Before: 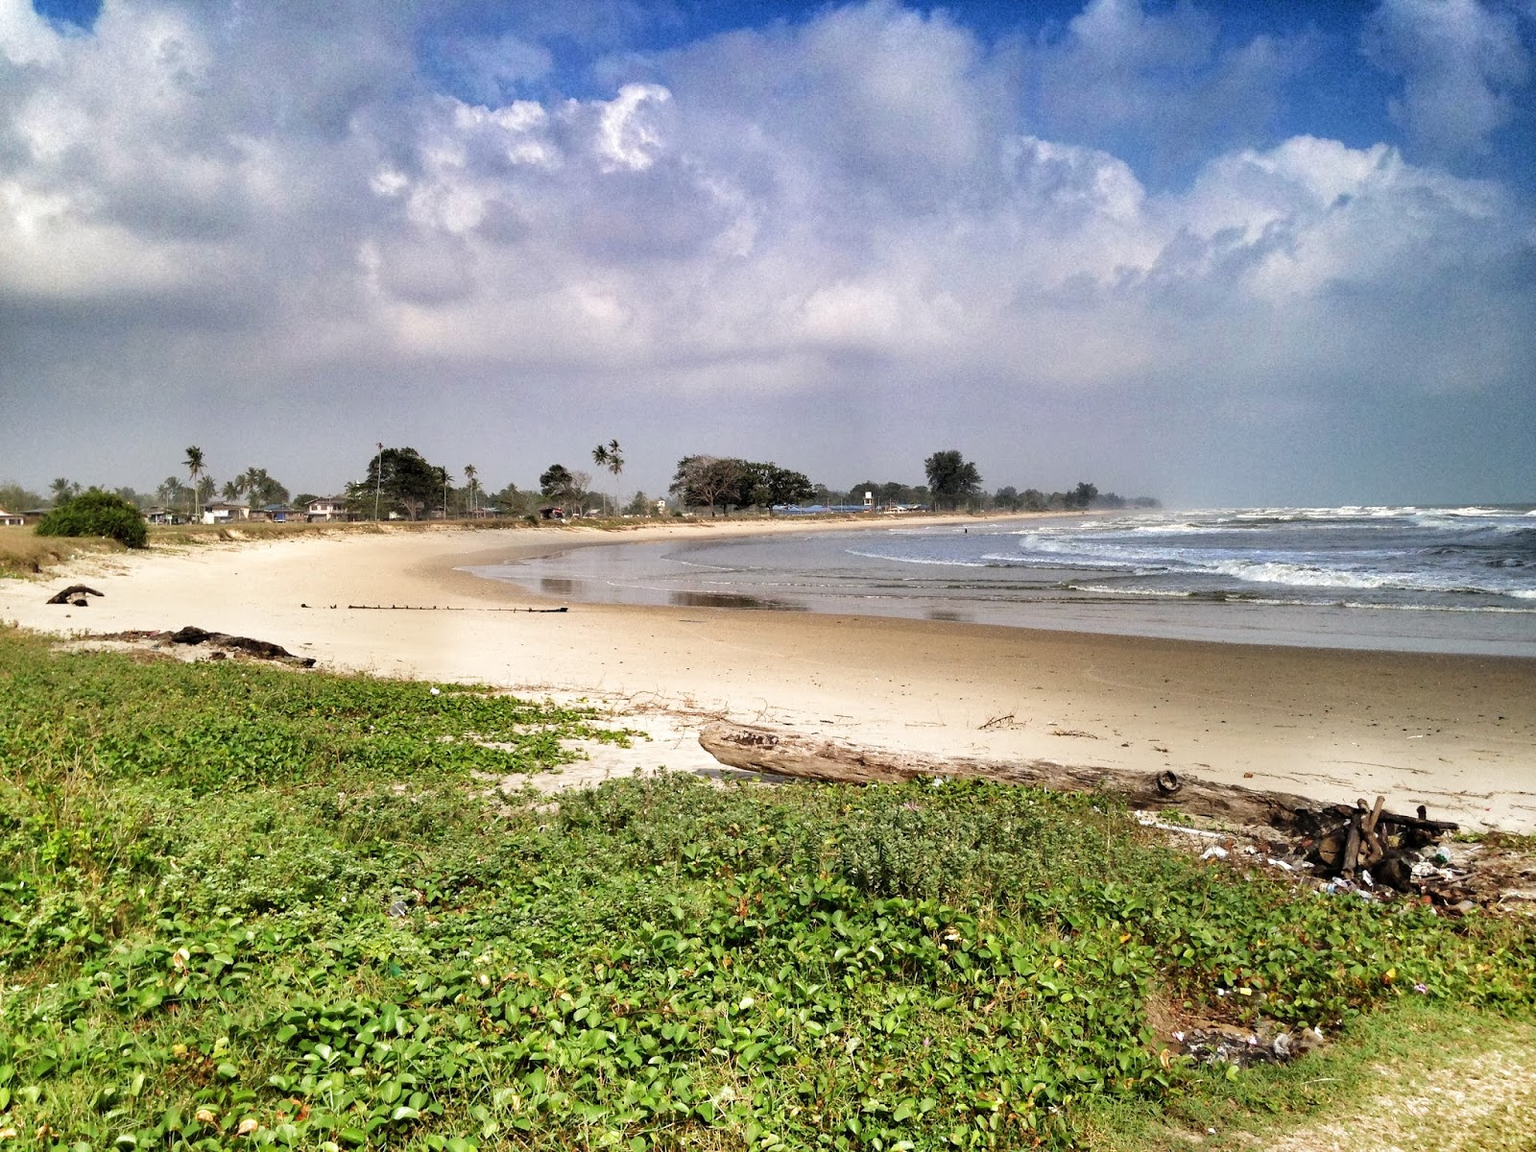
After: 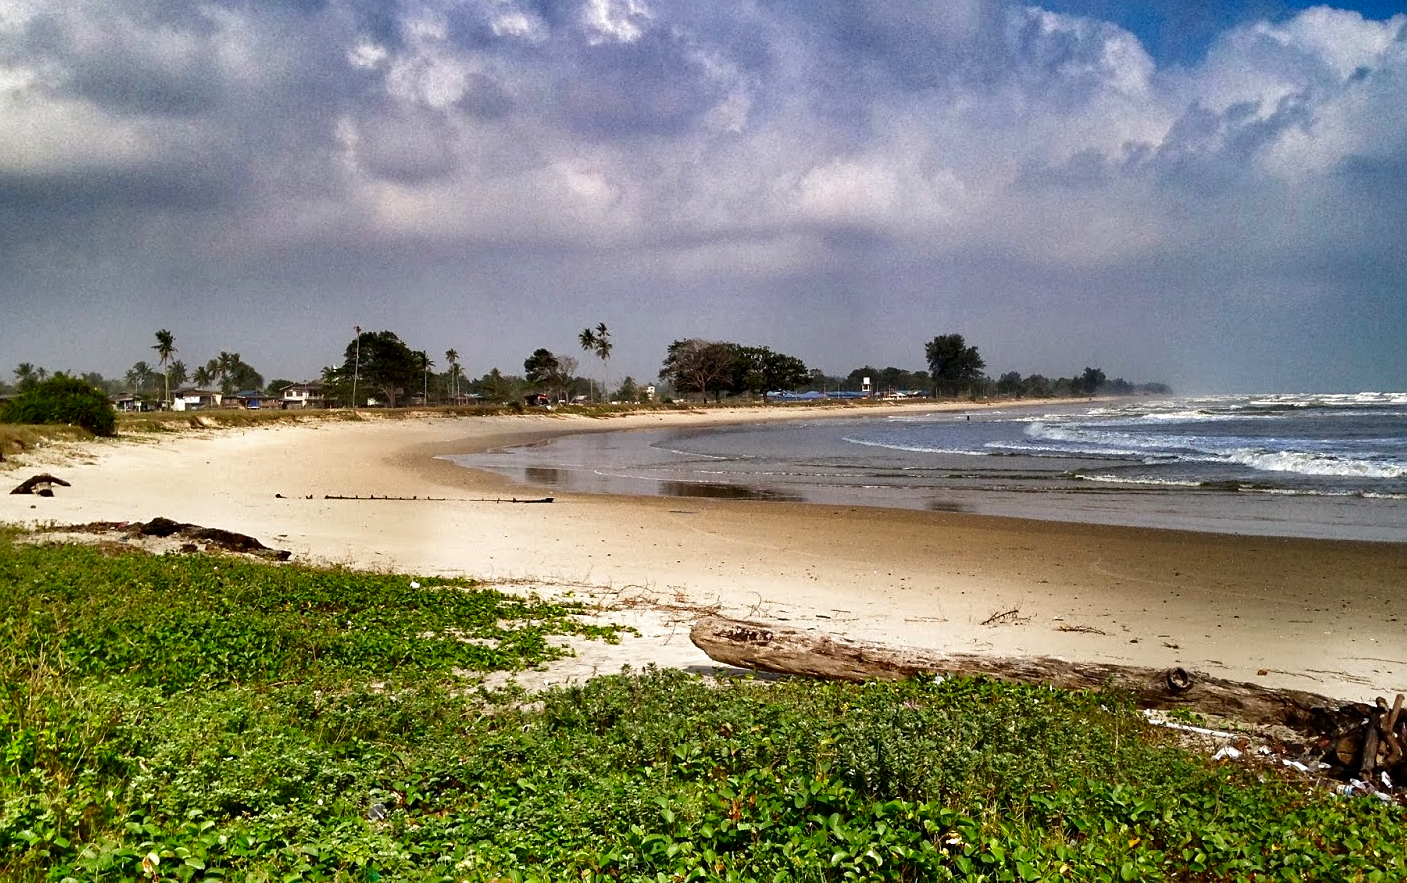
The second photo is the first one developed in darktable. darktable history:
sharpen: amount 0.2
crop and rotate: left 2.425%, top 11.305%, right 9.6%, bottom 15.08%
contrast brightness saturation: brightness -0.25, saturation 0.2
